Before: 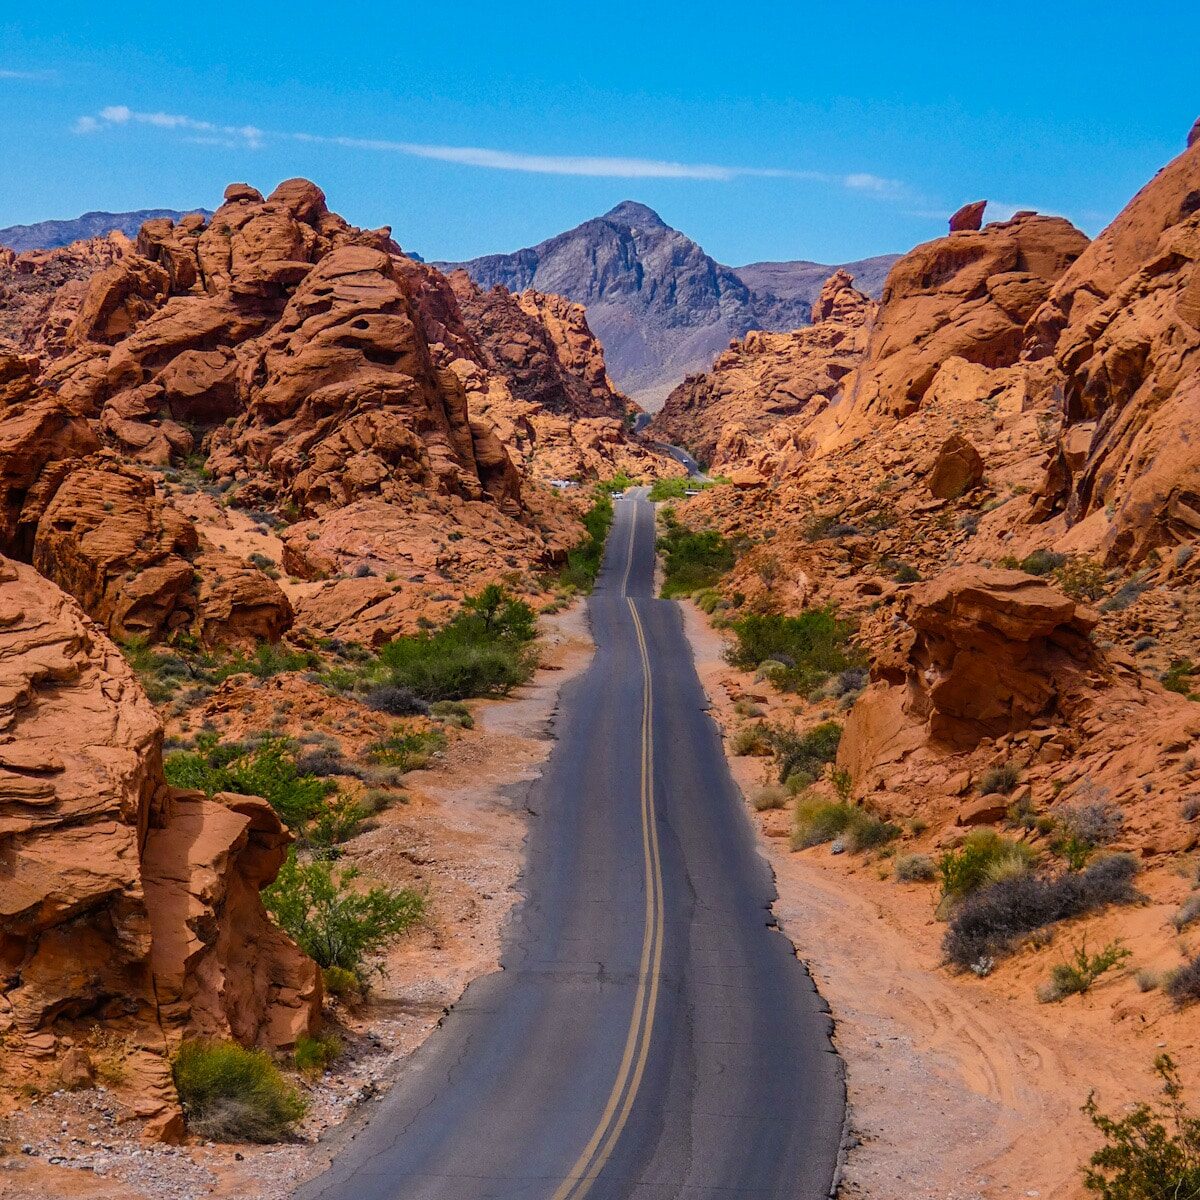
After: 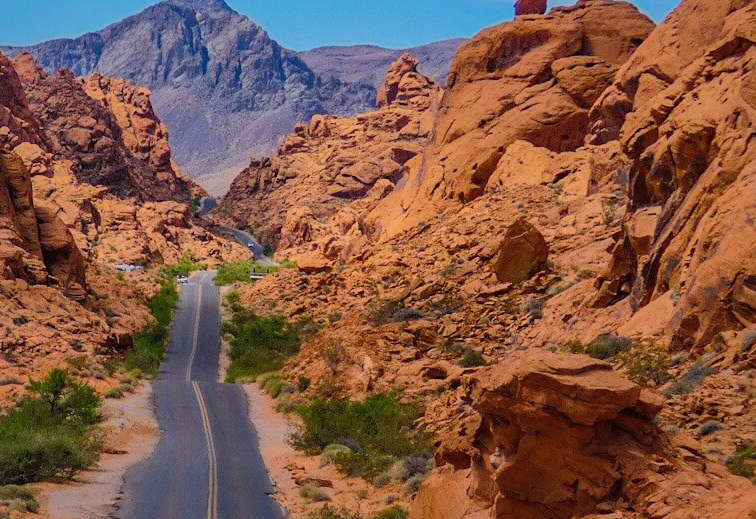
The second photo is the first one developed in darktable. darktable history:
shadows and highlights: shadows 38.07, highlights -75.09
crop: left 36.282%, top 18.065%, right 0.65%, bottom 38.618%
